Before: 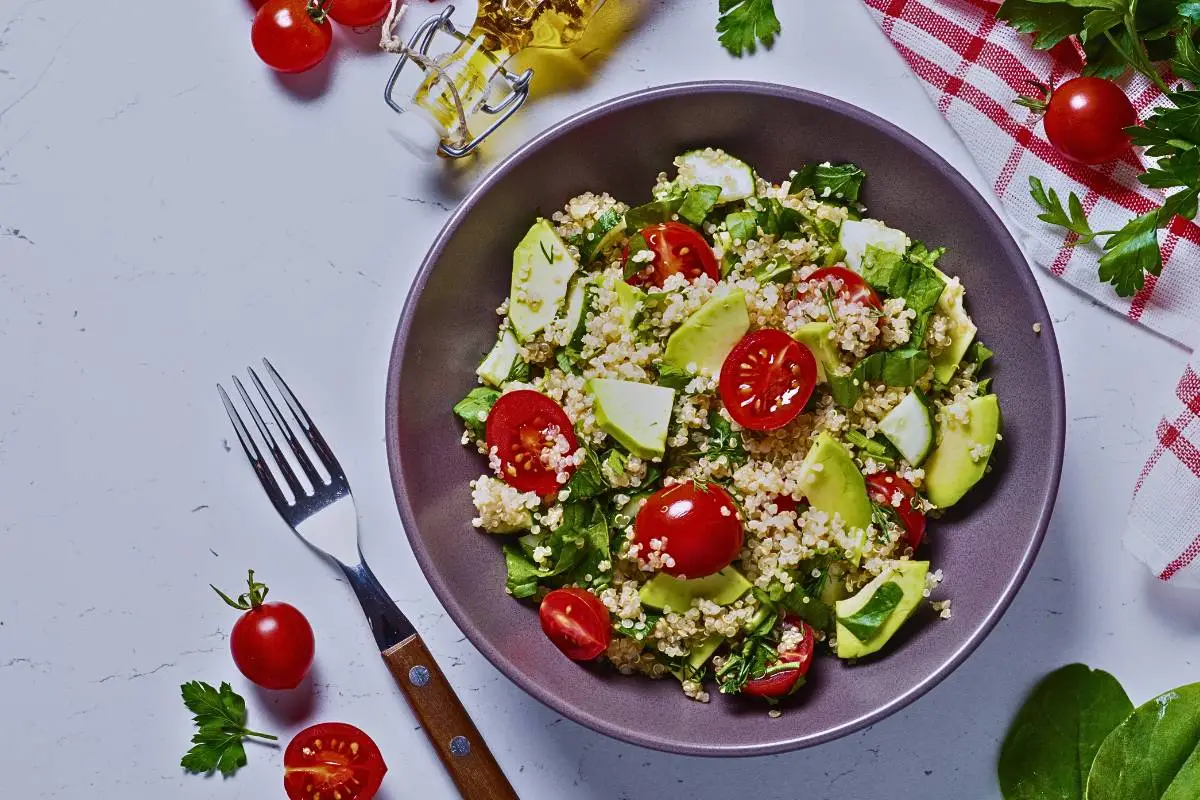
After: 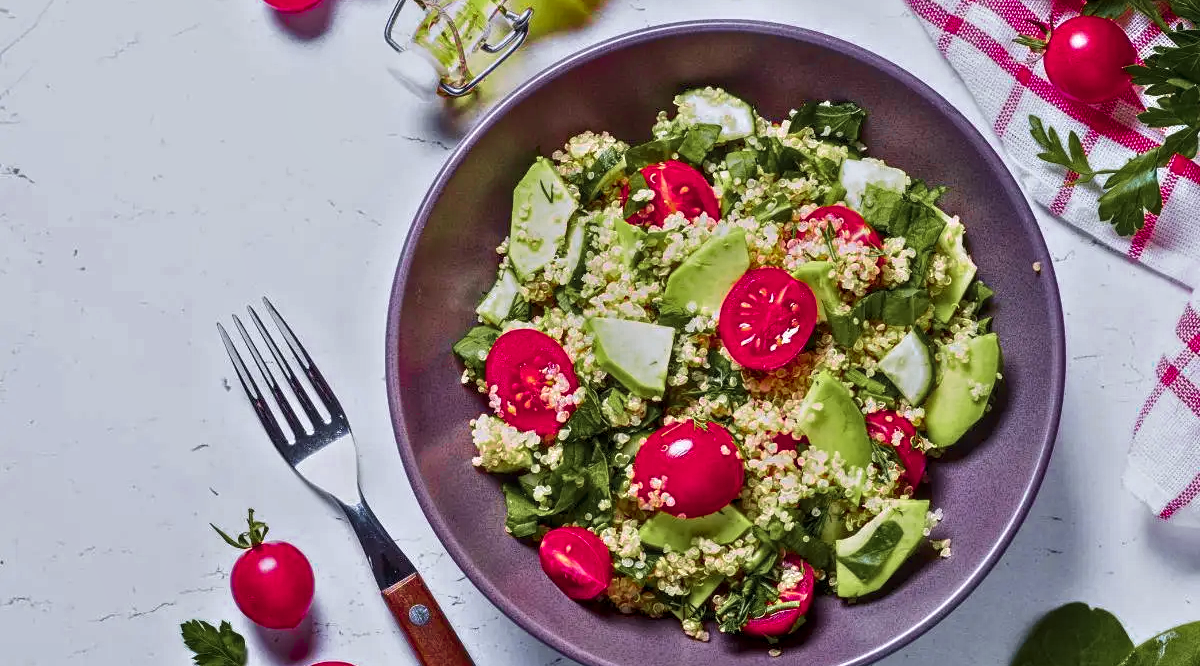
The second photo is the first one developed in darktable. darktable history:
local contrast: highlights 99%, shadows 86%, detail 160%, midtone range 0.2
crop: top 7.625%, bottom 8.027%
white balance: emerald 1
velvia: on, module defaults
color zones: curves: ch0 [(0, 0.533) (0.126, 0.533) (0.234, 0.533) (0.368, 0.357) (0.5, 0.5) (0.625, 0.5) (0.74, 0.637) (0.875, 0.5)]; ch1 [(0.004, 0.708) (0.129, 0.662) (0.25, 0.5) (0.375, 0.331) (0.496, 0.396) (0.625, 0.649) (0.739, 0.26) (0.875, 0.5) (1, 0.478)]; ch2 [(0, 0.409) (0.132, 0.403) (0.236, 0.558) (0.379, 0.448) (0.5, 0.5) (0.625, 0.5) (0.691, 0.39) (0.875, 0.5)]
